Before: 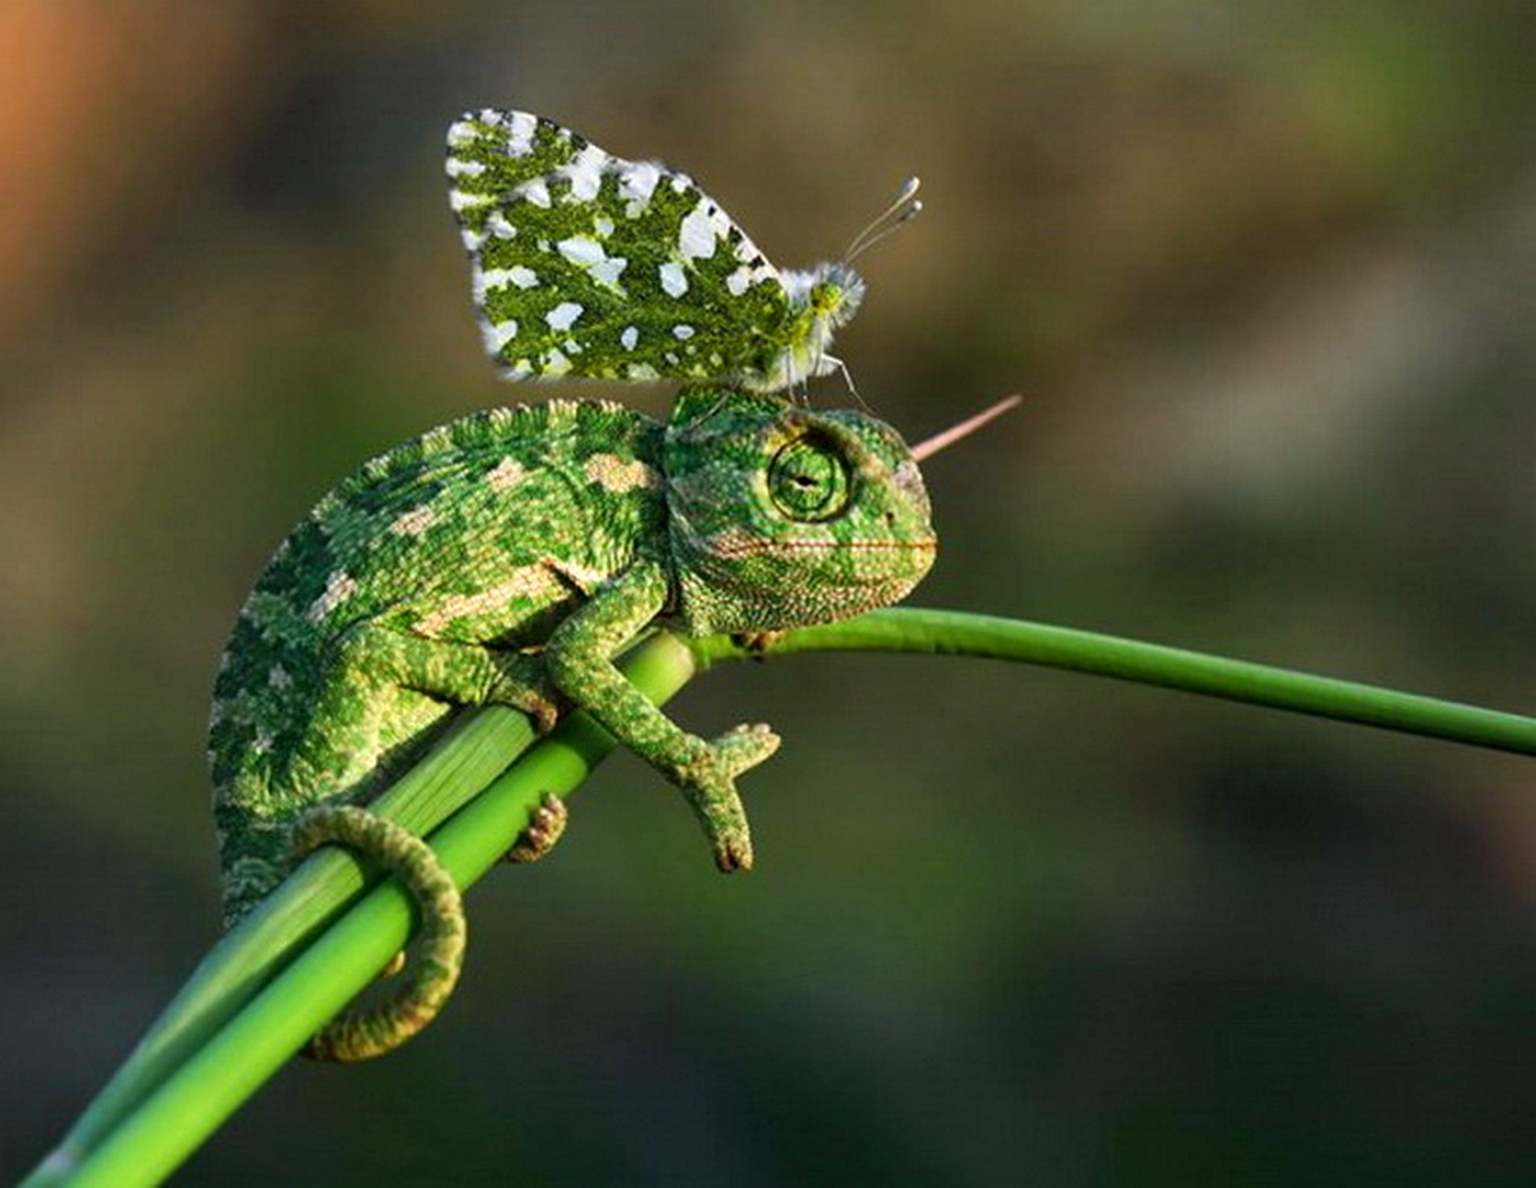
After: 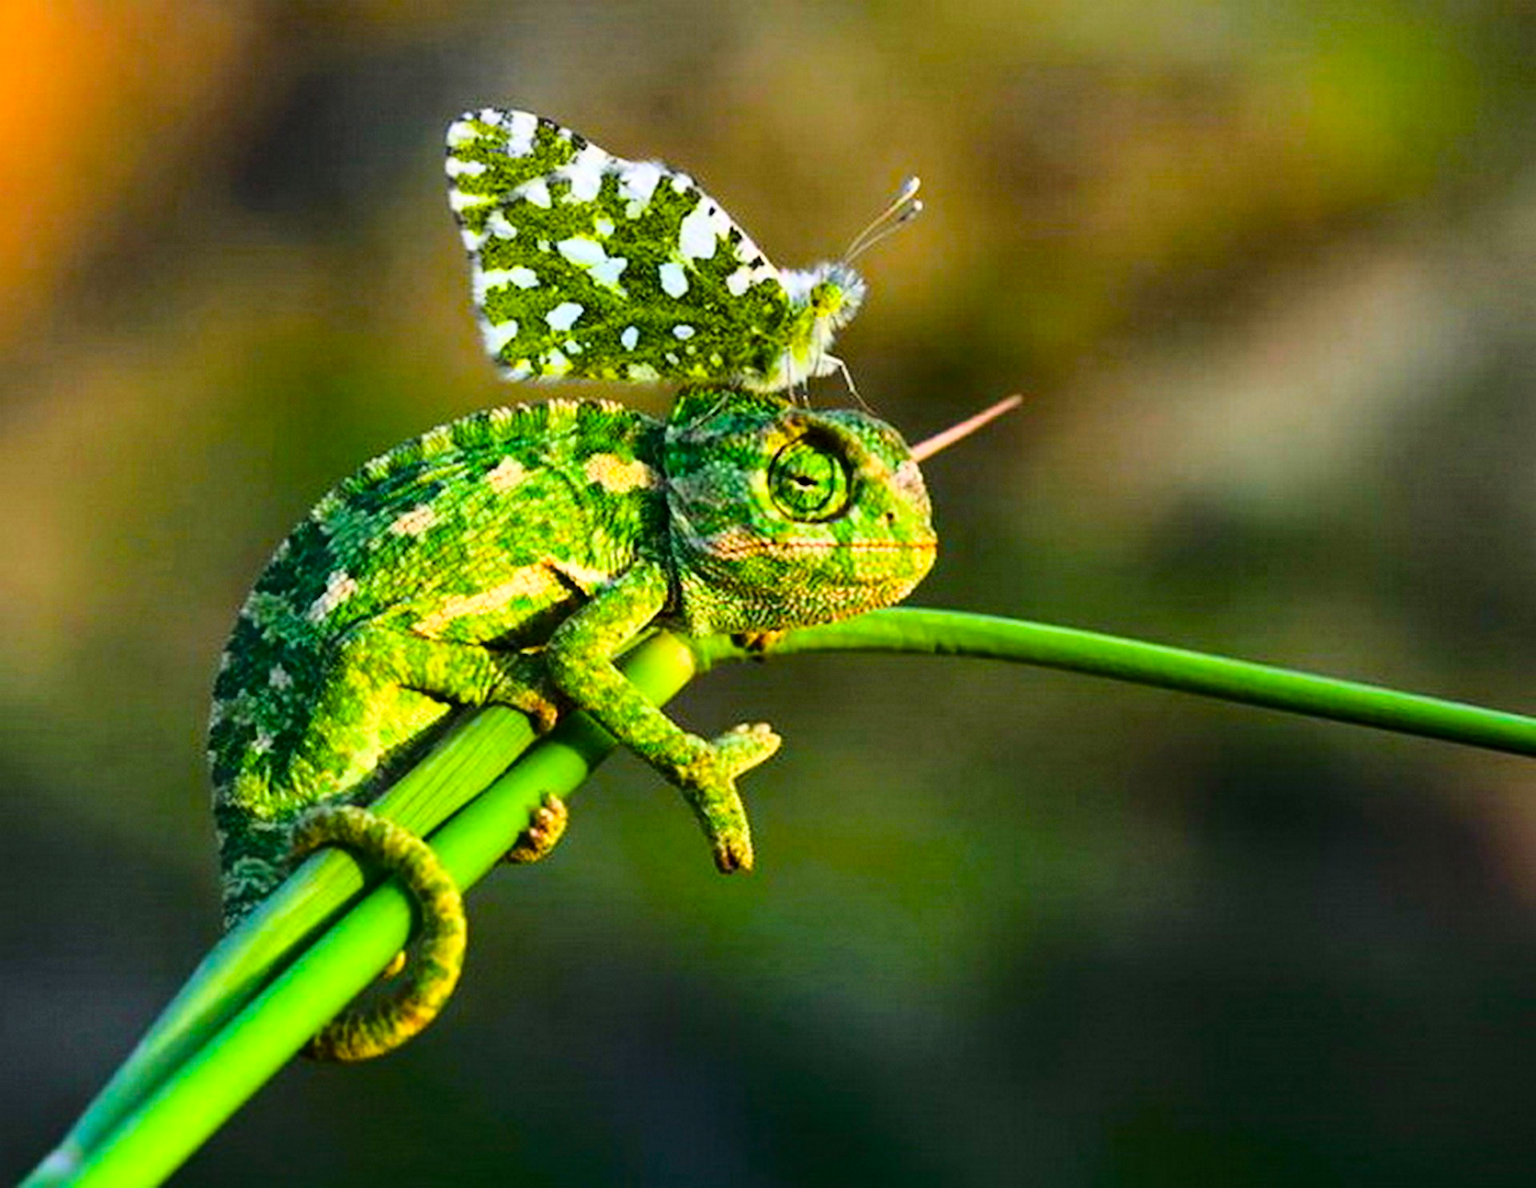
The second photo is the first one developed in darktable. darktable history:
color balance rgb: linear chroma grading › global chroma 15%, perceptual saturation grading › global saturation 30%
base curve: curves: ch0 [(0, 0) (0.028, 0.03) (0.121, 0.232) (0.46, 0.748) (0.859, 0.968) (1, 1)]
